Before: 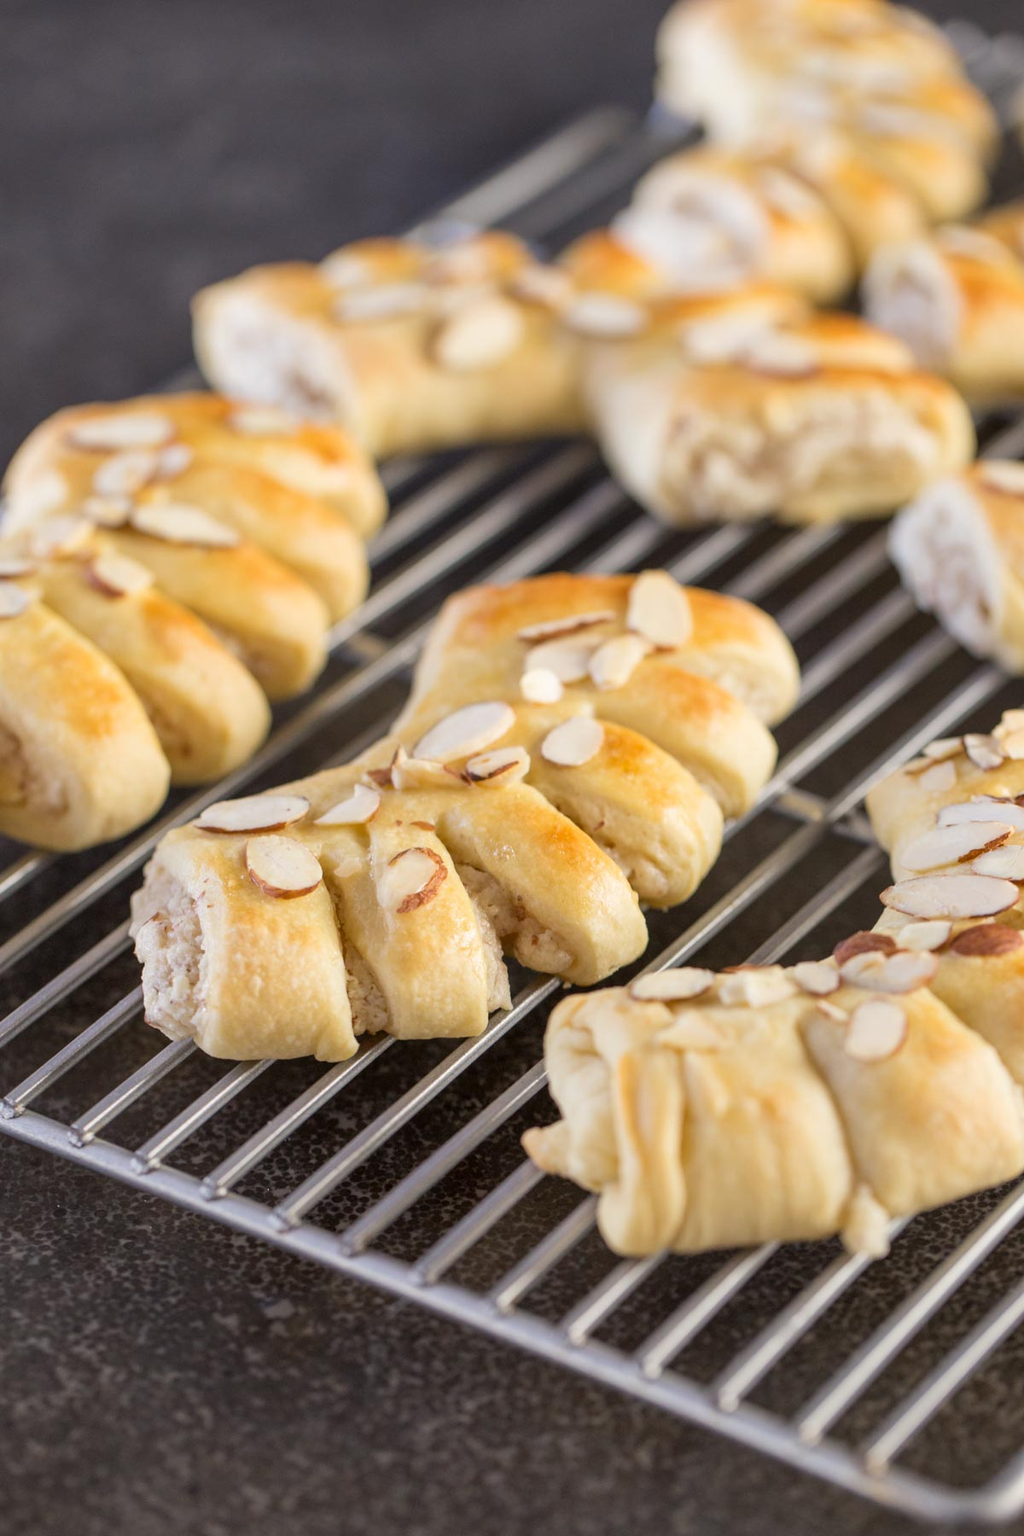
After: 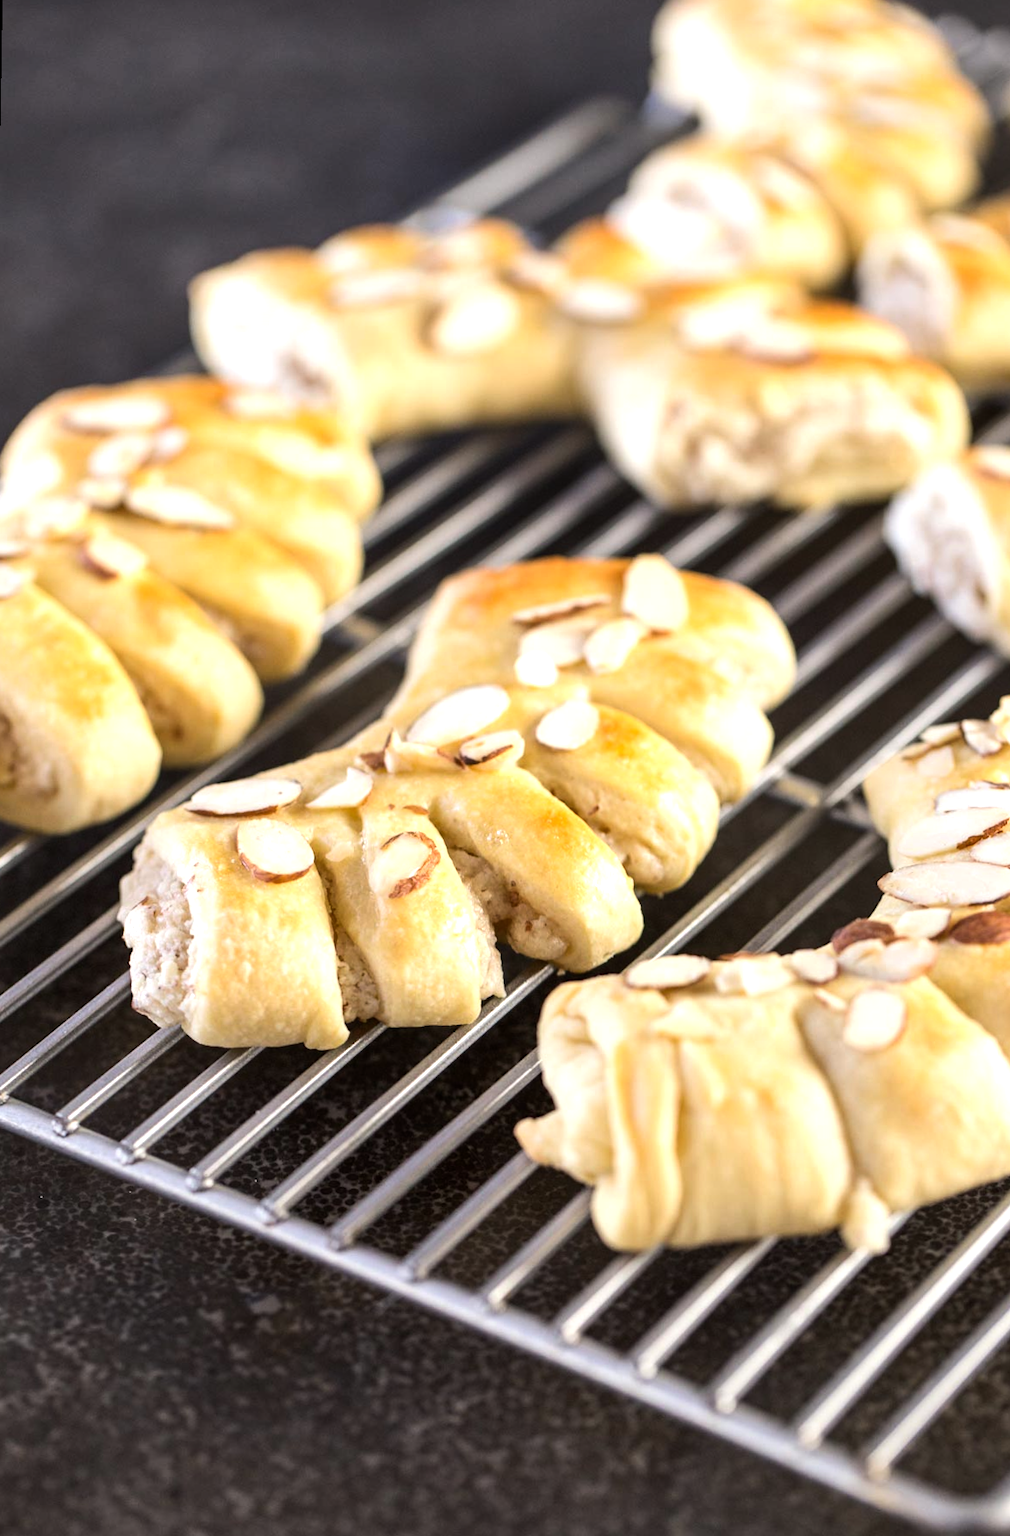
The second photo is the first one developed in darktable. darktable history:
rotate and perspective: rotation 0.226°, lens shift (vertical) -0.042, crop left 0.023, crop right 0.982, crop top 0.006, crop bottom 0.994
tone equalizer: -8 EV -0.75 EV, -7 EV -0.7 EV, -6 EV -0.6 EV, -5 EV -0.4 EV, -3 EV 0.4 EV, -2 EV 0.6 EV, -1 EV 0.7 EV, +0 EV 0.75 EV, edges refinement/feathering 500, mask exposure compensation -1.57 EV, preserve details no
